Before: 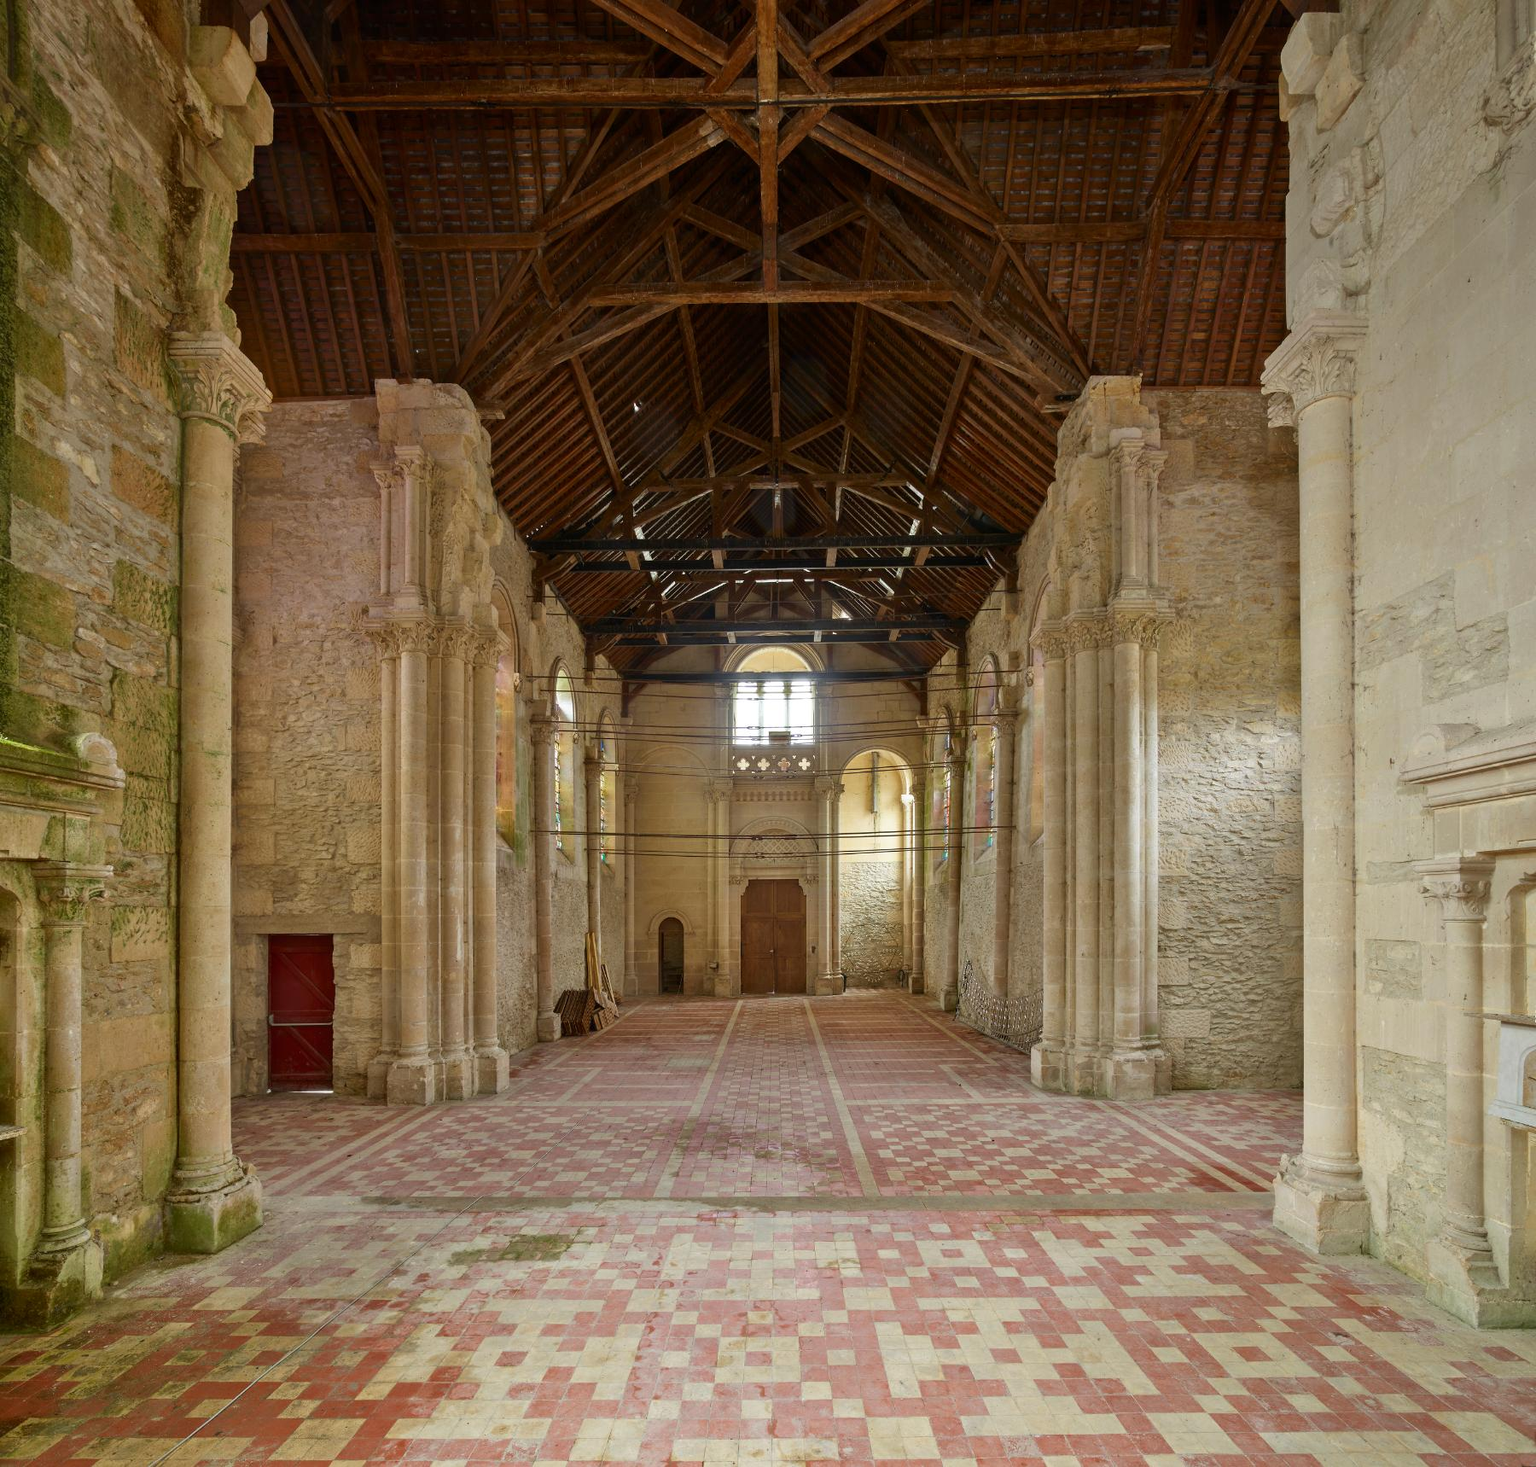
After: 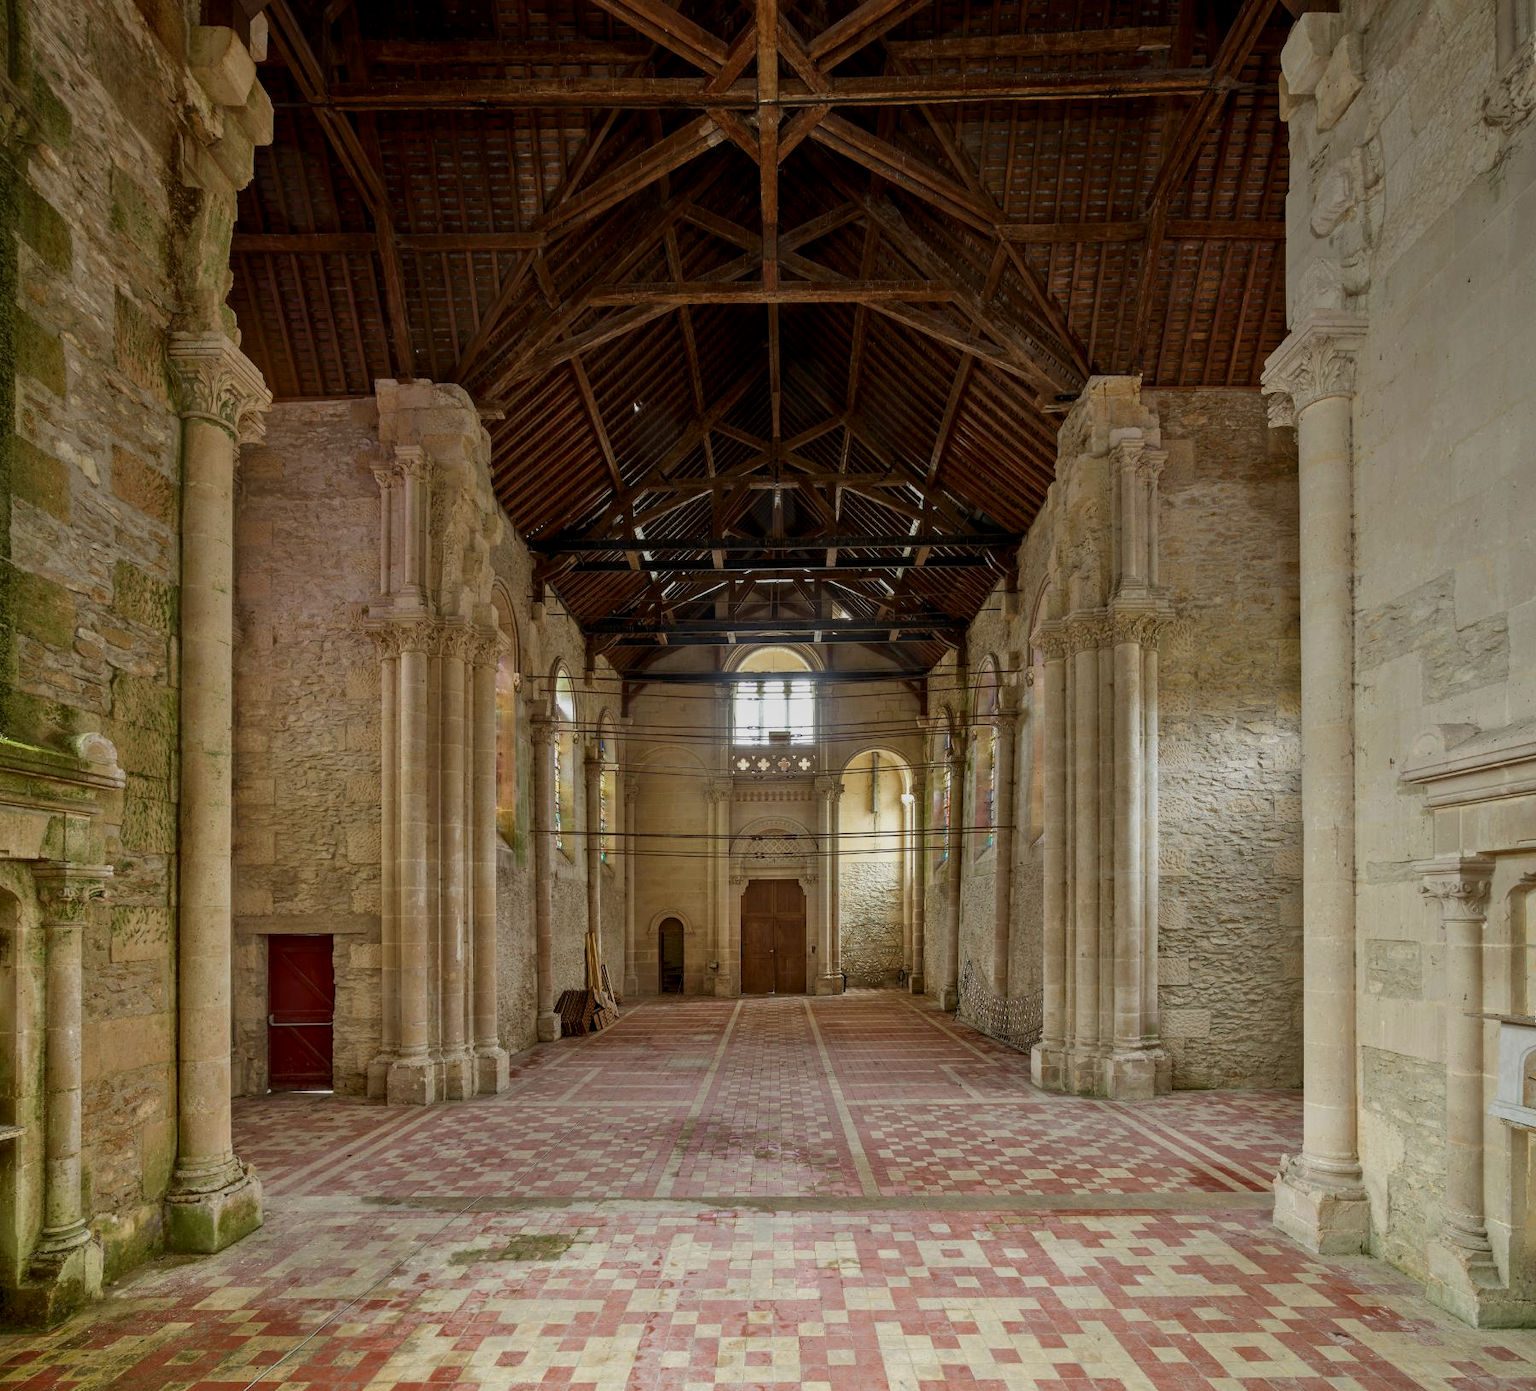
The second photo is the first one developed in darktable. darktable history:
local contrast: on, module defaults
crop and rotate: top 0%, bottom 5.097%
graduated density: rotation 5.63°, offset 76.9
